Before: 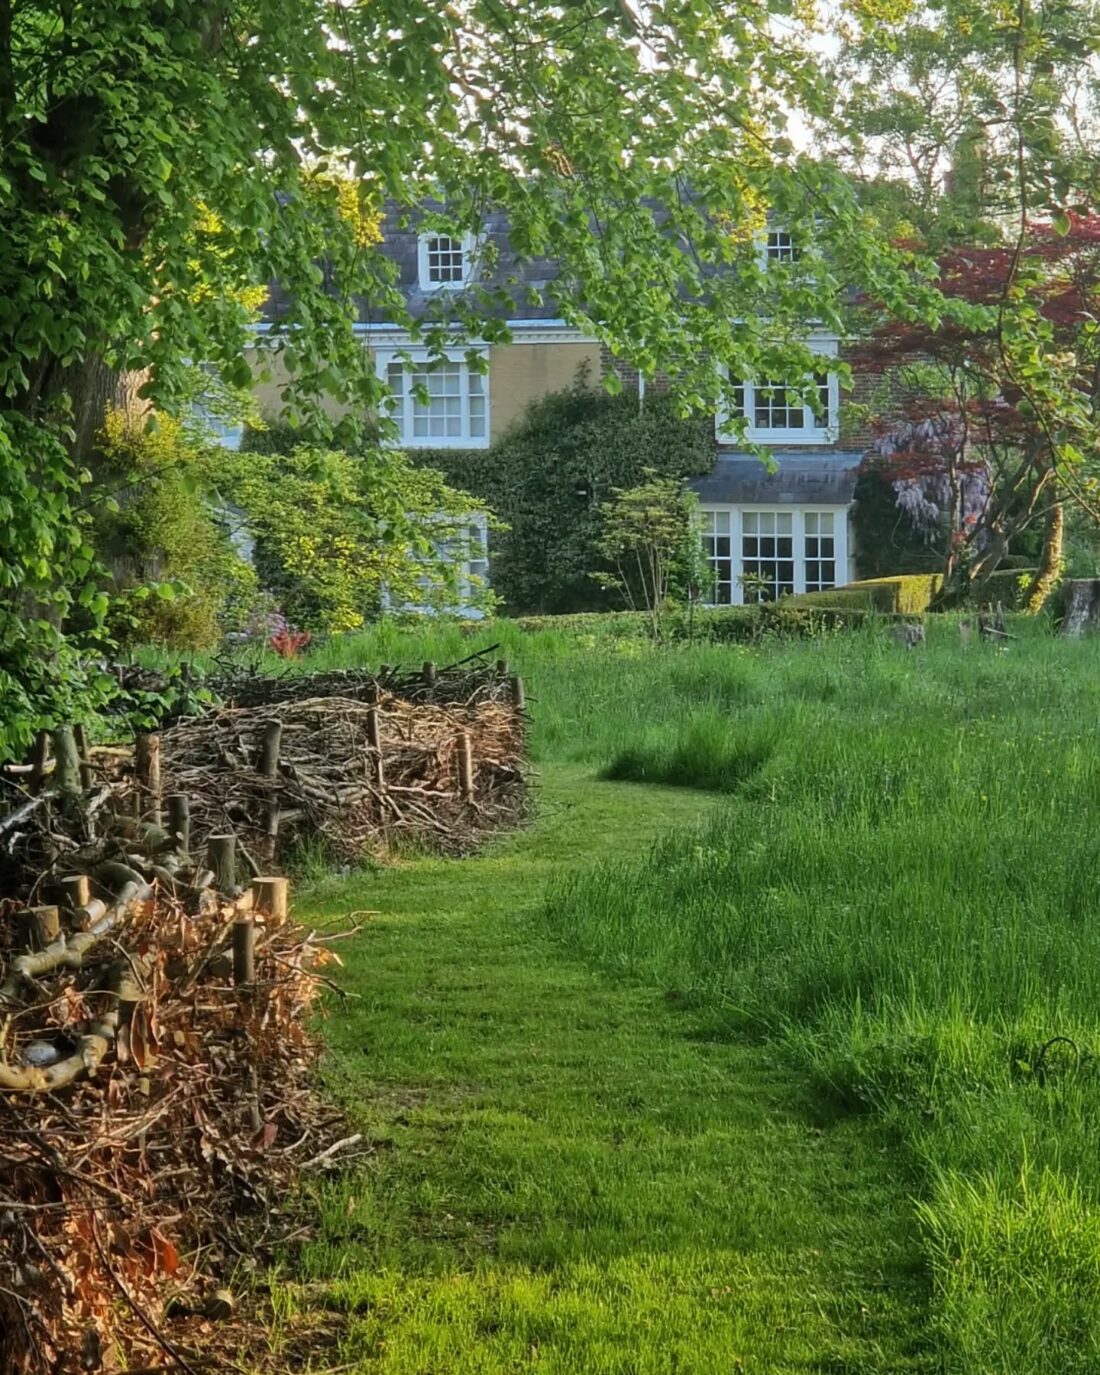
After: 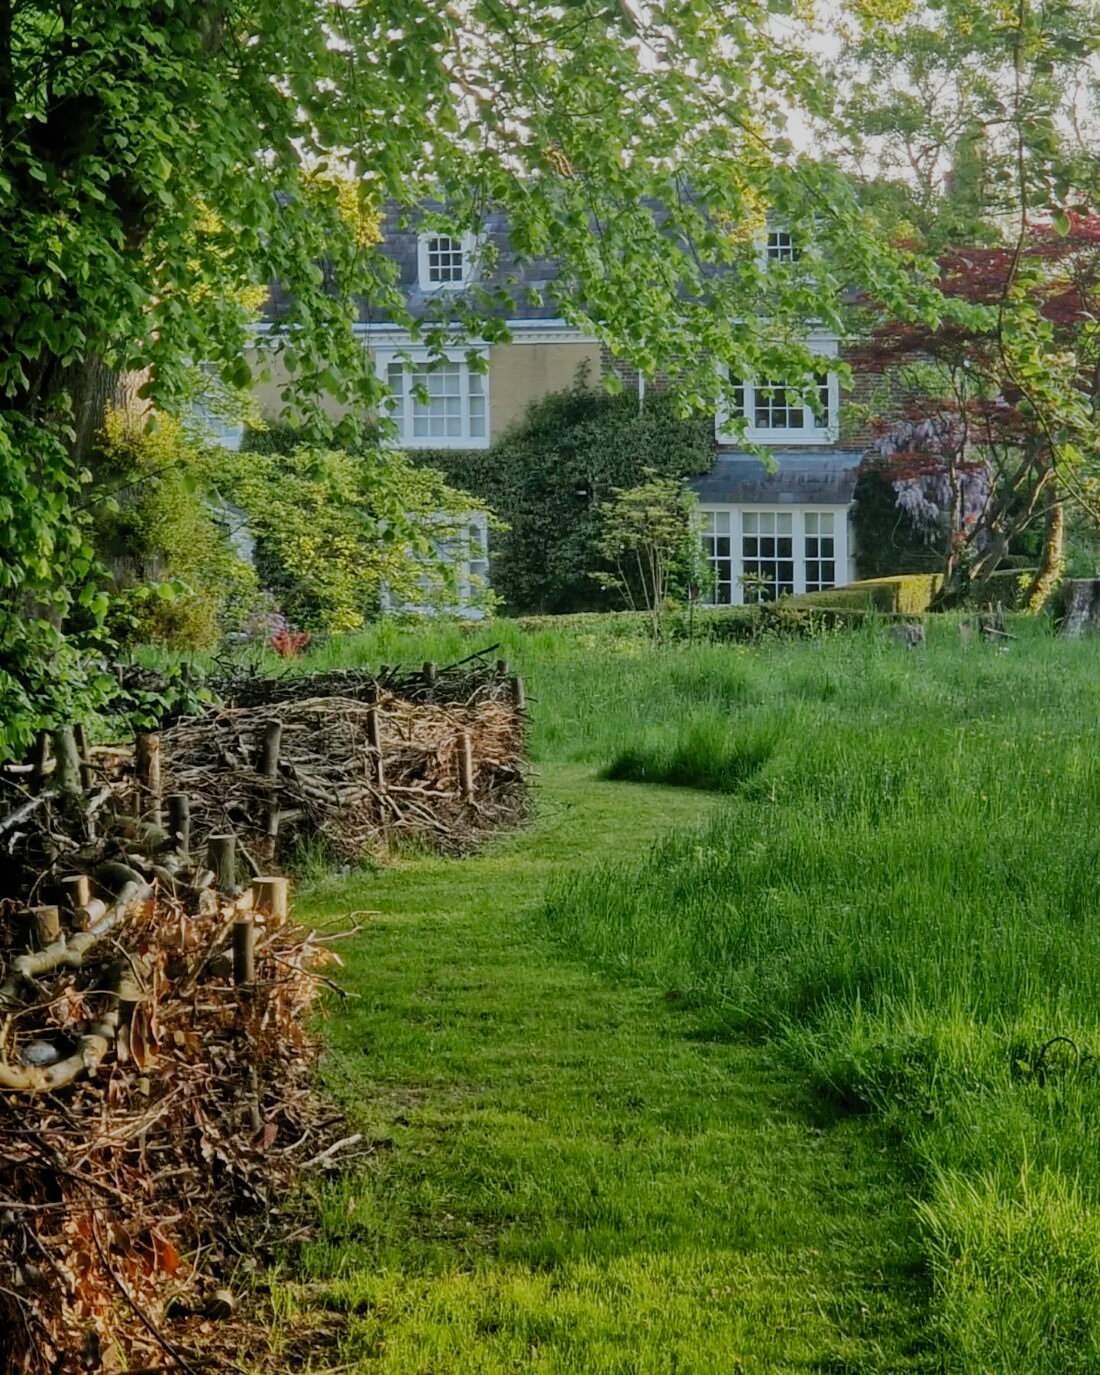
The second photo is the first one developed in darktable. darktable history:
filmic rgb: black relative exposure -7.65 EV, white relative exposure 4.56 EV, hardness 3.61, add noise in highlights 0.002, preserve chrominance no, color science v4 (2020)
